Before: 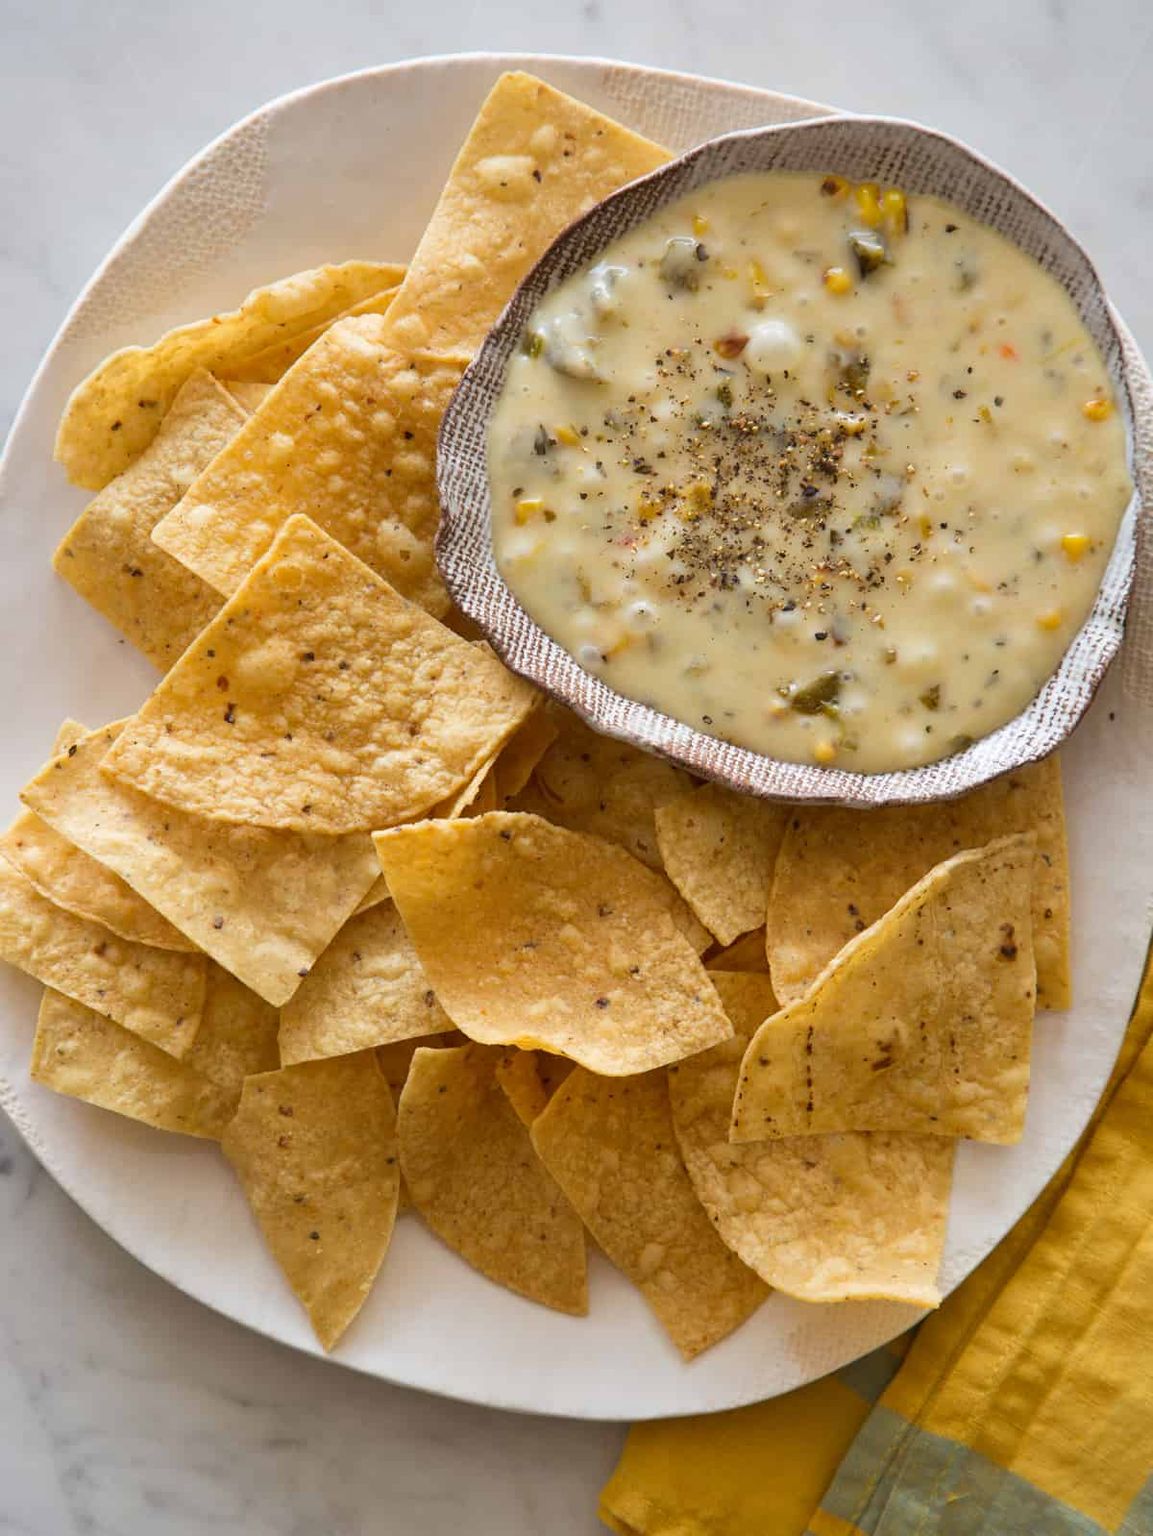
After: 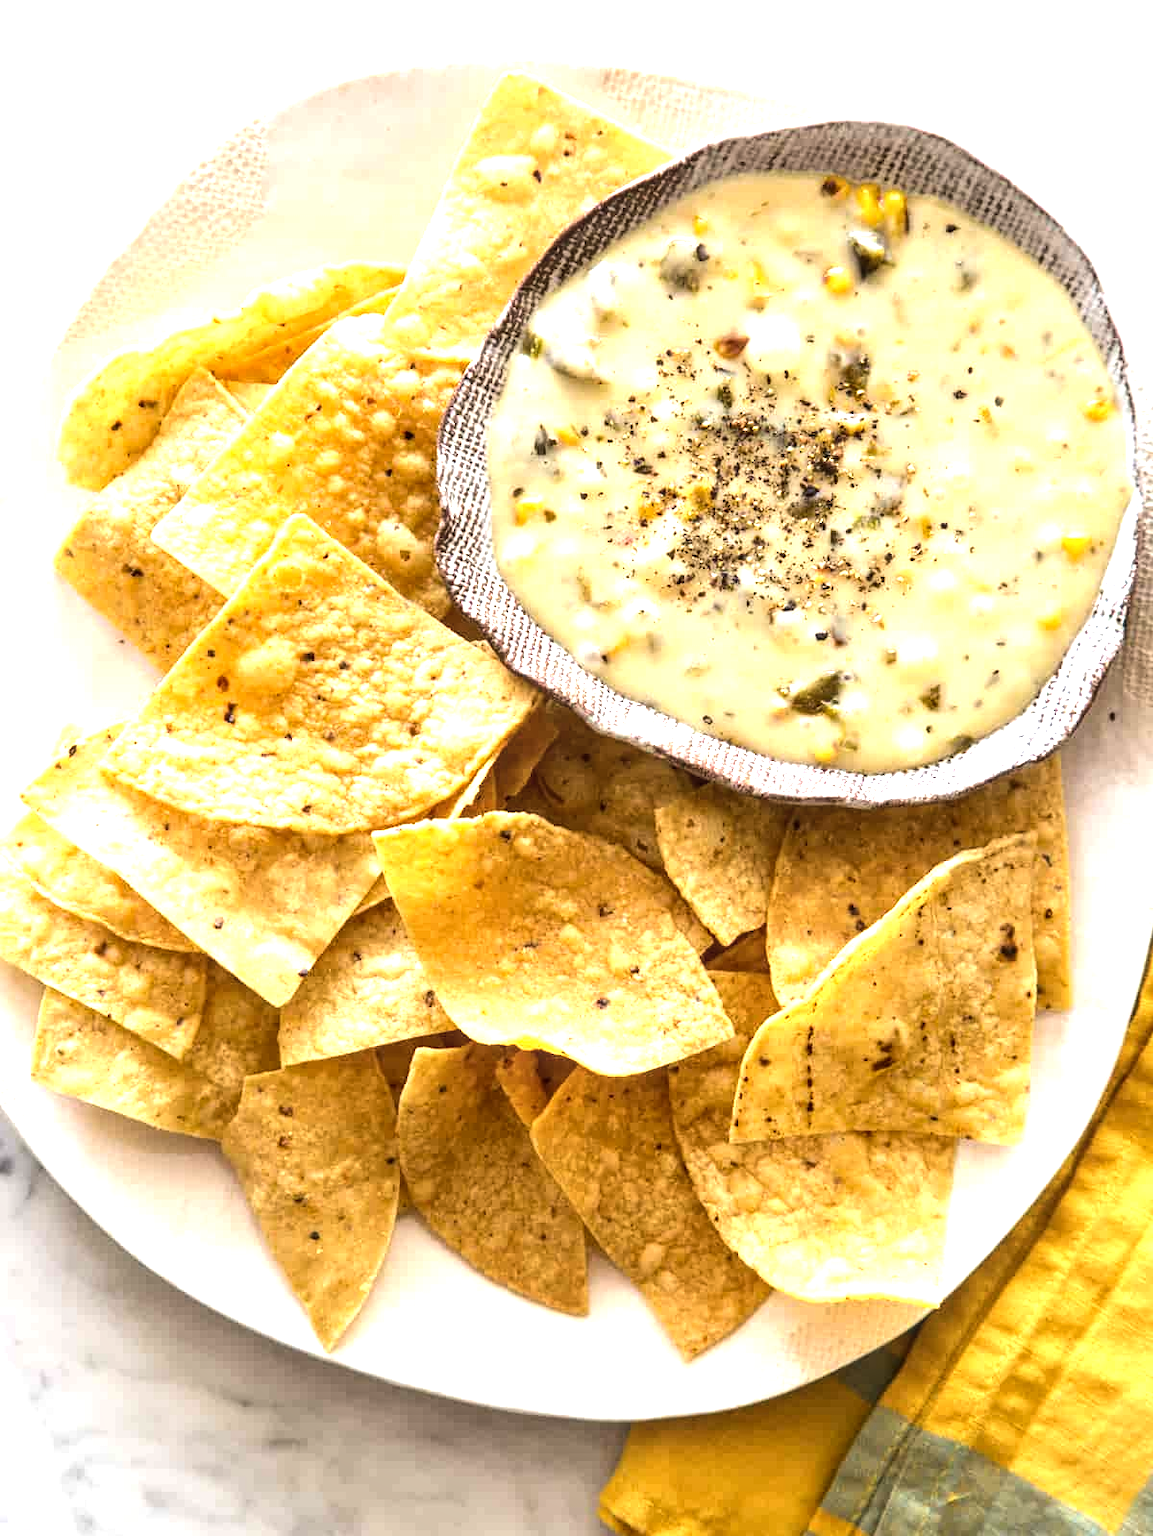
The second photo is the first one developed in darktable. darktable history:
contrast brightness saturation: contrast 0.053
tone equalizer: -8 EV -1.04 EV, -7 EV -0.977 EV, -6 EV -0.842 EV, -5 EV -0.555 EV, -3 EV 0.563 EV, -2 EV 0.853 EV, -1 EV 0.988 EV, +0 EV 1.06 EV, edges refinement/feathering 500, mask exposure compensation -1.57 EV, preserve details no
local contrast: on, module defaults
exposure: exposure 0.494 EV, compensate highlight preservation false
